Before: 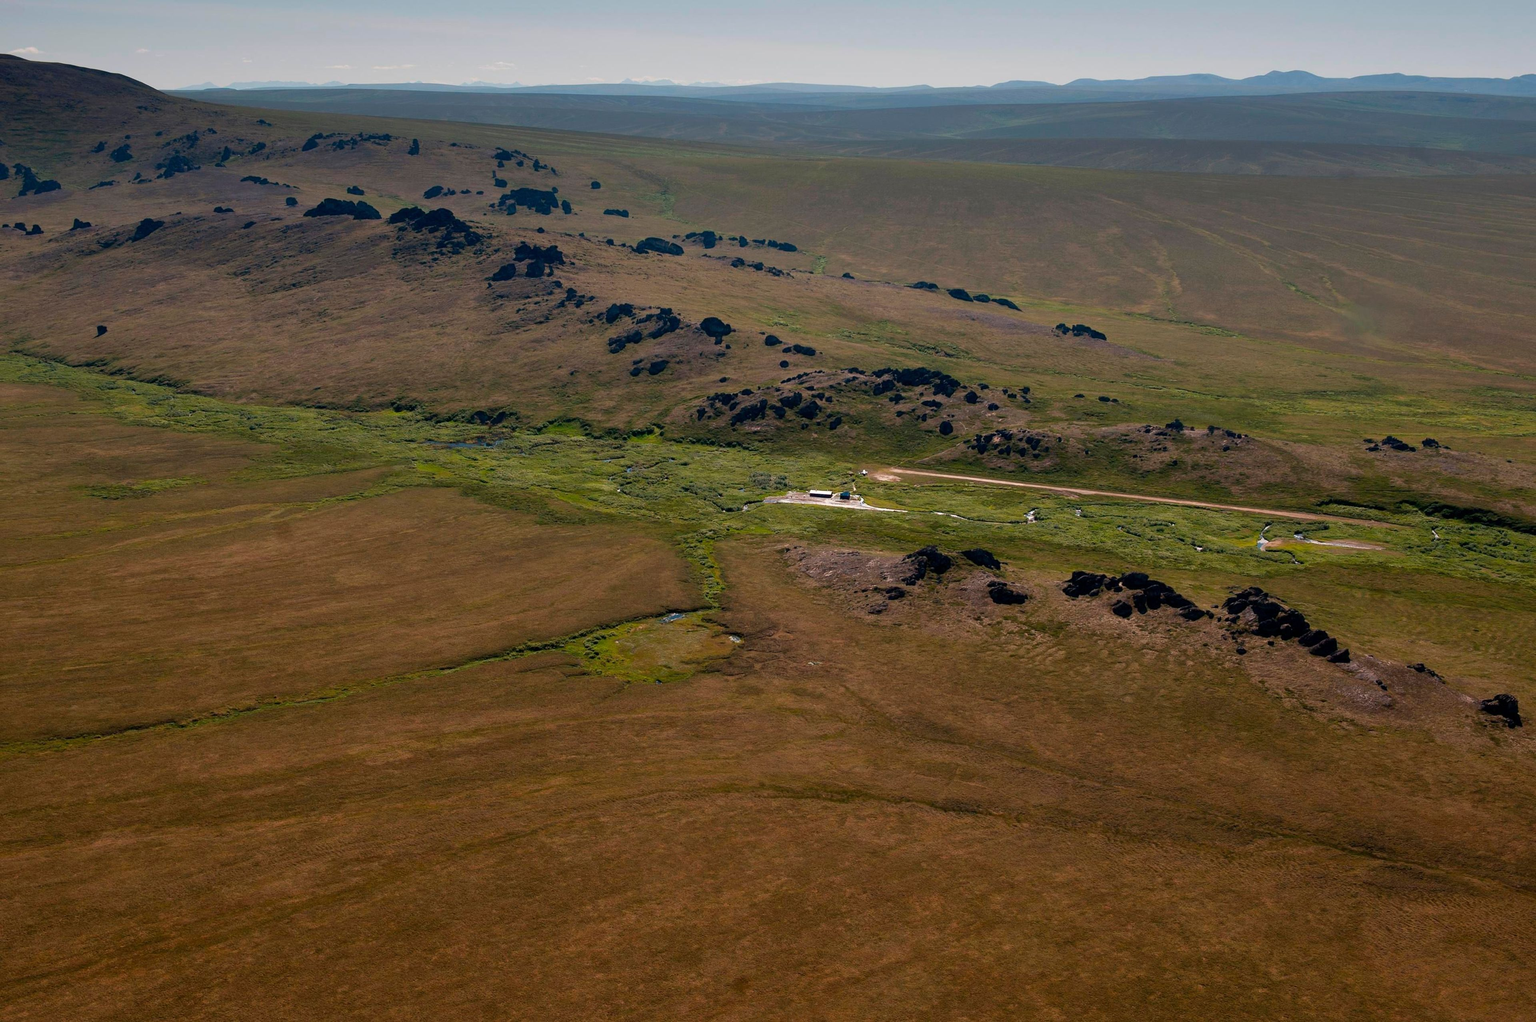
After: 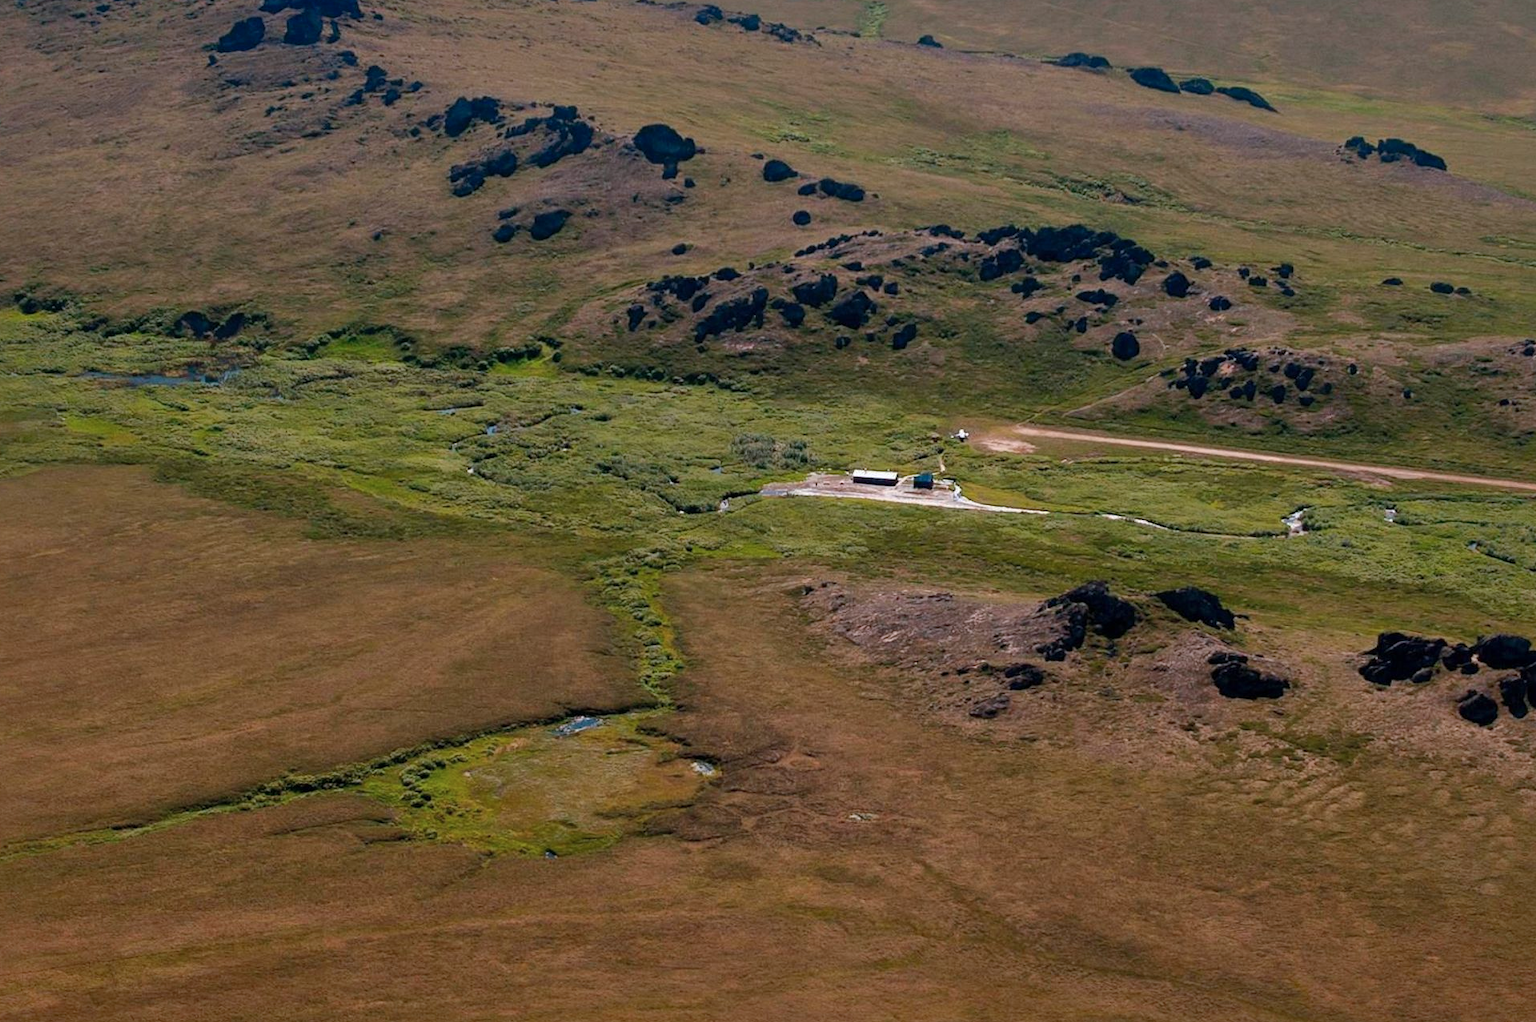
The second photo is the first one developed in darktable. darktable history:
color correction: highlights a* -0.137, highlights b* -5.91, shadows a* -0.137, shadows b* -0.137
shadows and highlights: on, module defaults
crop: left 25%, top 25%, right 25%, bottom 25%
